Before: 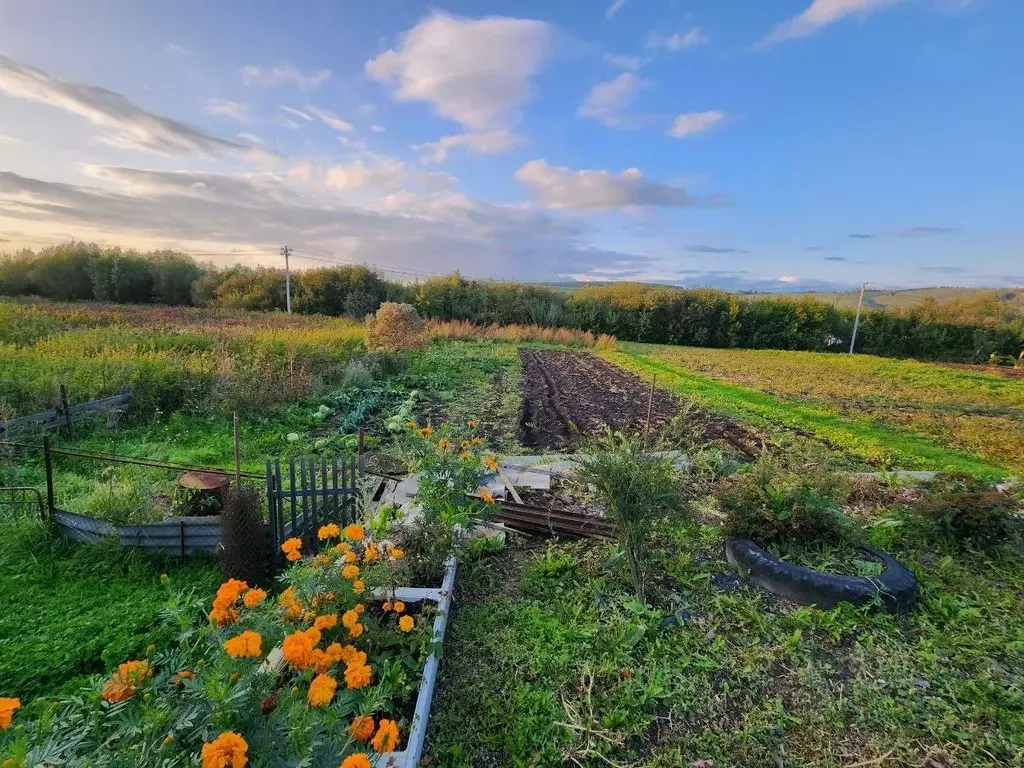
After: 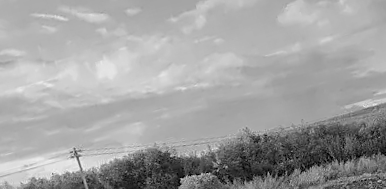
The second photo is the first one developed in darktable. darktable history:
crop: left 15.452%, top 5.459%, right 43.956%, bottom 56.62%
sharpen: on, module defaults
monochrome: on, module defaults
rotate and perspective: rotation -14.8°, crop left 0.1, crop right 0.903, crop top 0.25, crop bottom 0.748
